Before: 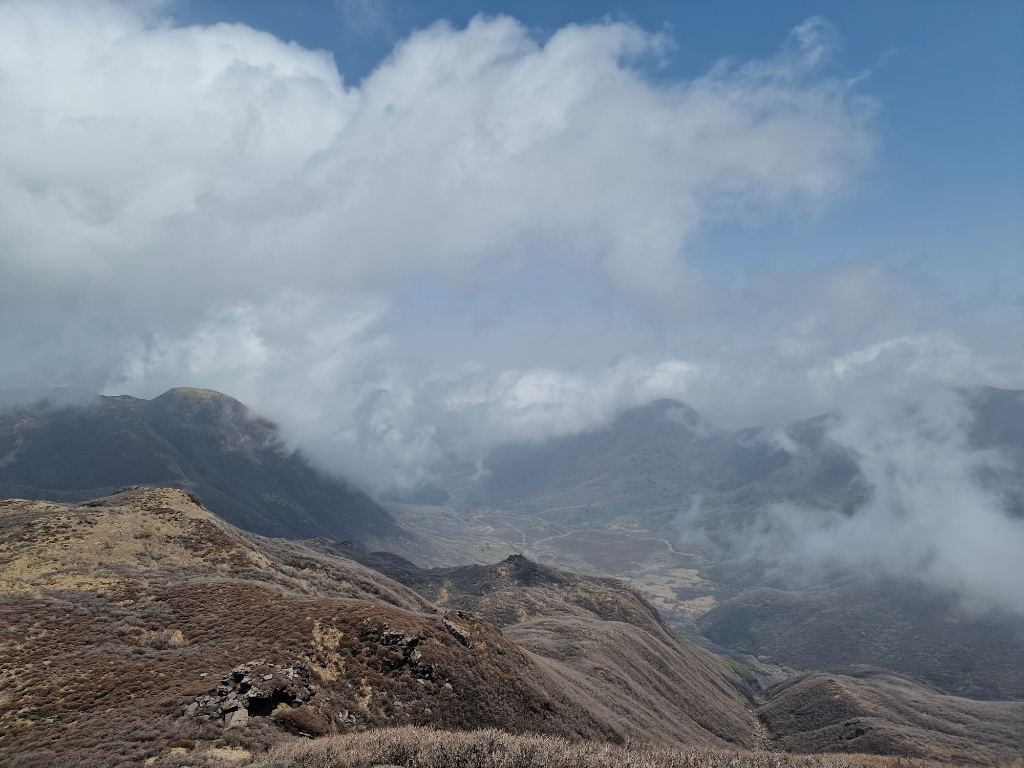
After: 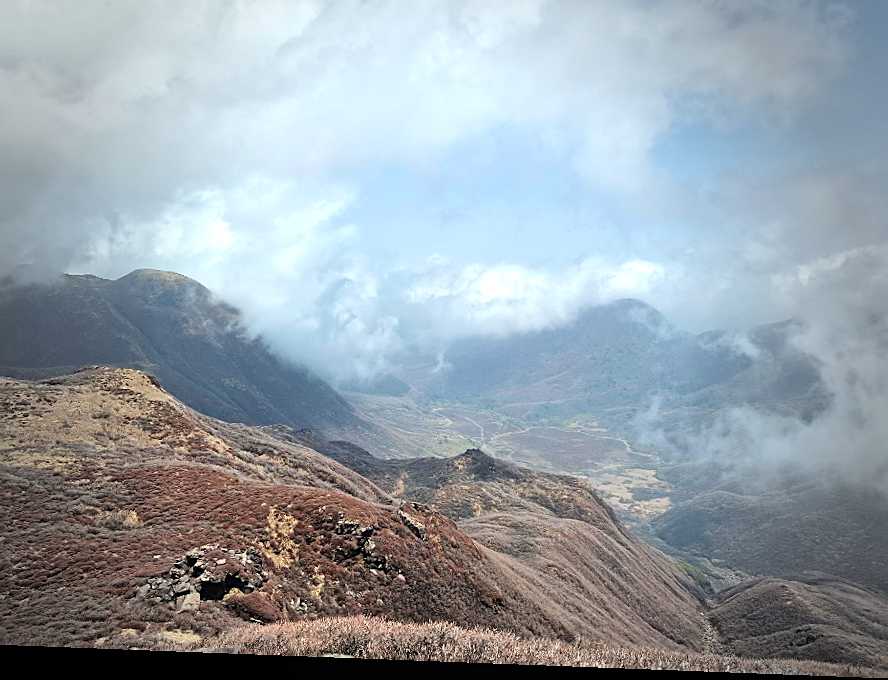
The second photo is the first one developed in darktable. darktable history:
exposure: black level correction 0, exposure 1 EV, compensate highlight preservation false
sharpen: on, module defaults
crop and rotate: left 4.842%, top 15.51%, right 10.668%
vignetting: fall-off start 64.63%, center (-0.034, 0.148), width/height ratio 0.881
color correction: highlights b* 3
white balance: red 0.986, blue 1.01
color contrast: green-magenta contrast 1.73, blue-yellow contrast 1.15
rotate and perspective: rotation 2.17°, automatic cropping off
